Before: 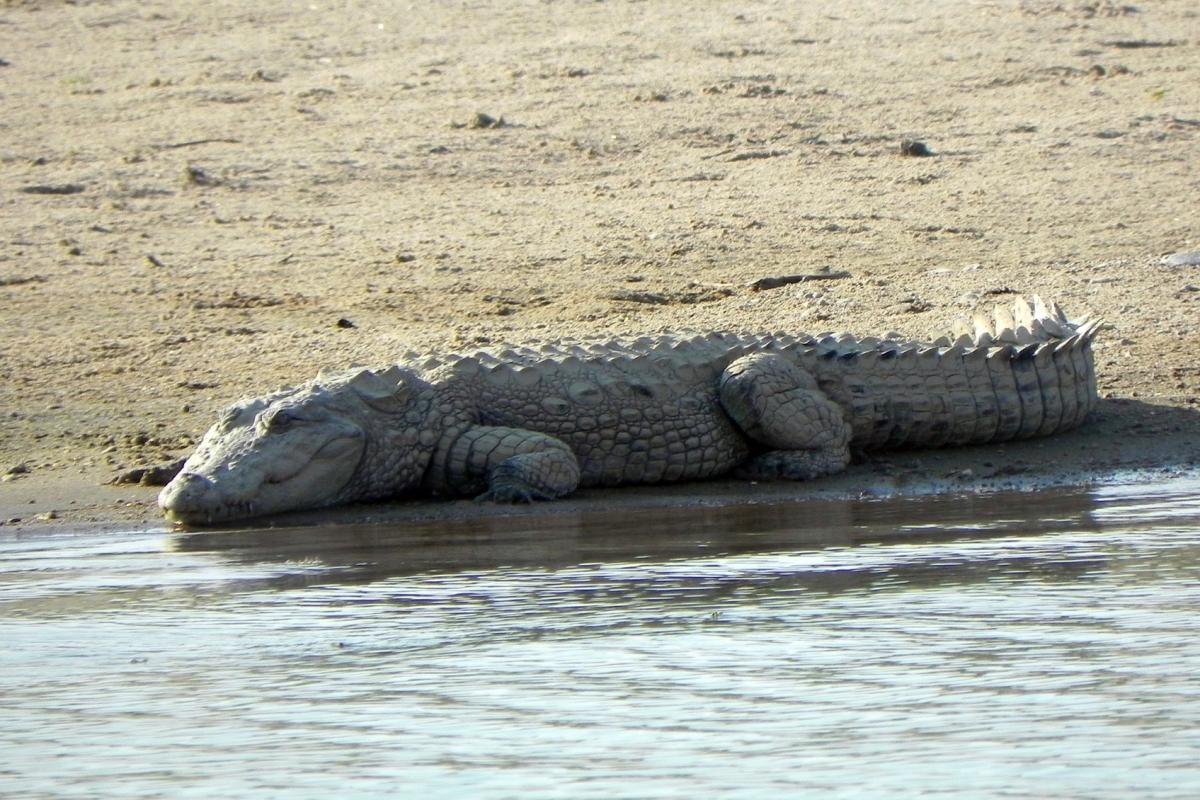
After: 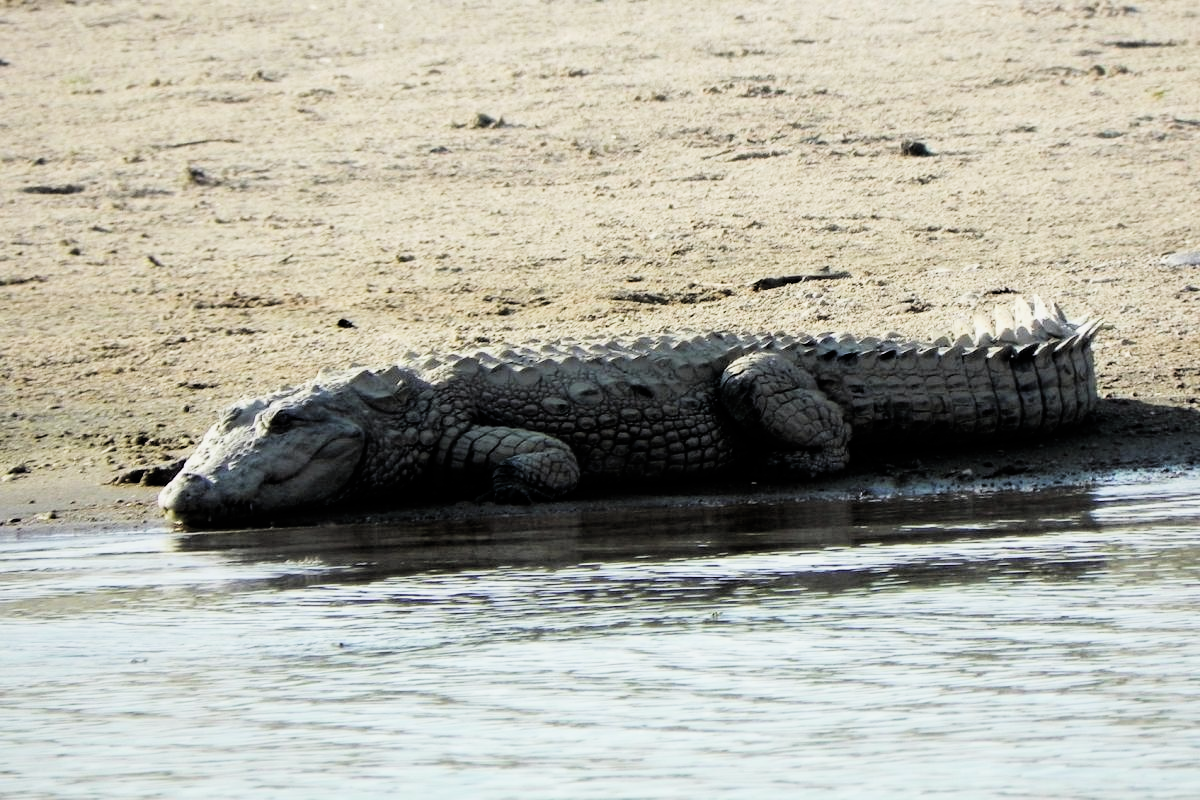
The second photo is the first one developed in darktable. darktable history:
exposure: exposure 0.078 EV, compensate highlight preservation false
filmic rgb: black relative exposure -5.12 EV, white relative exposure 3.95 EV, hardness 2.89, contrast 1.516, add noise in highlights 0.001, preserve chrominance luminance Y, color science v3 (2019), use custom middle-gray values true, contrast in highlights soft
